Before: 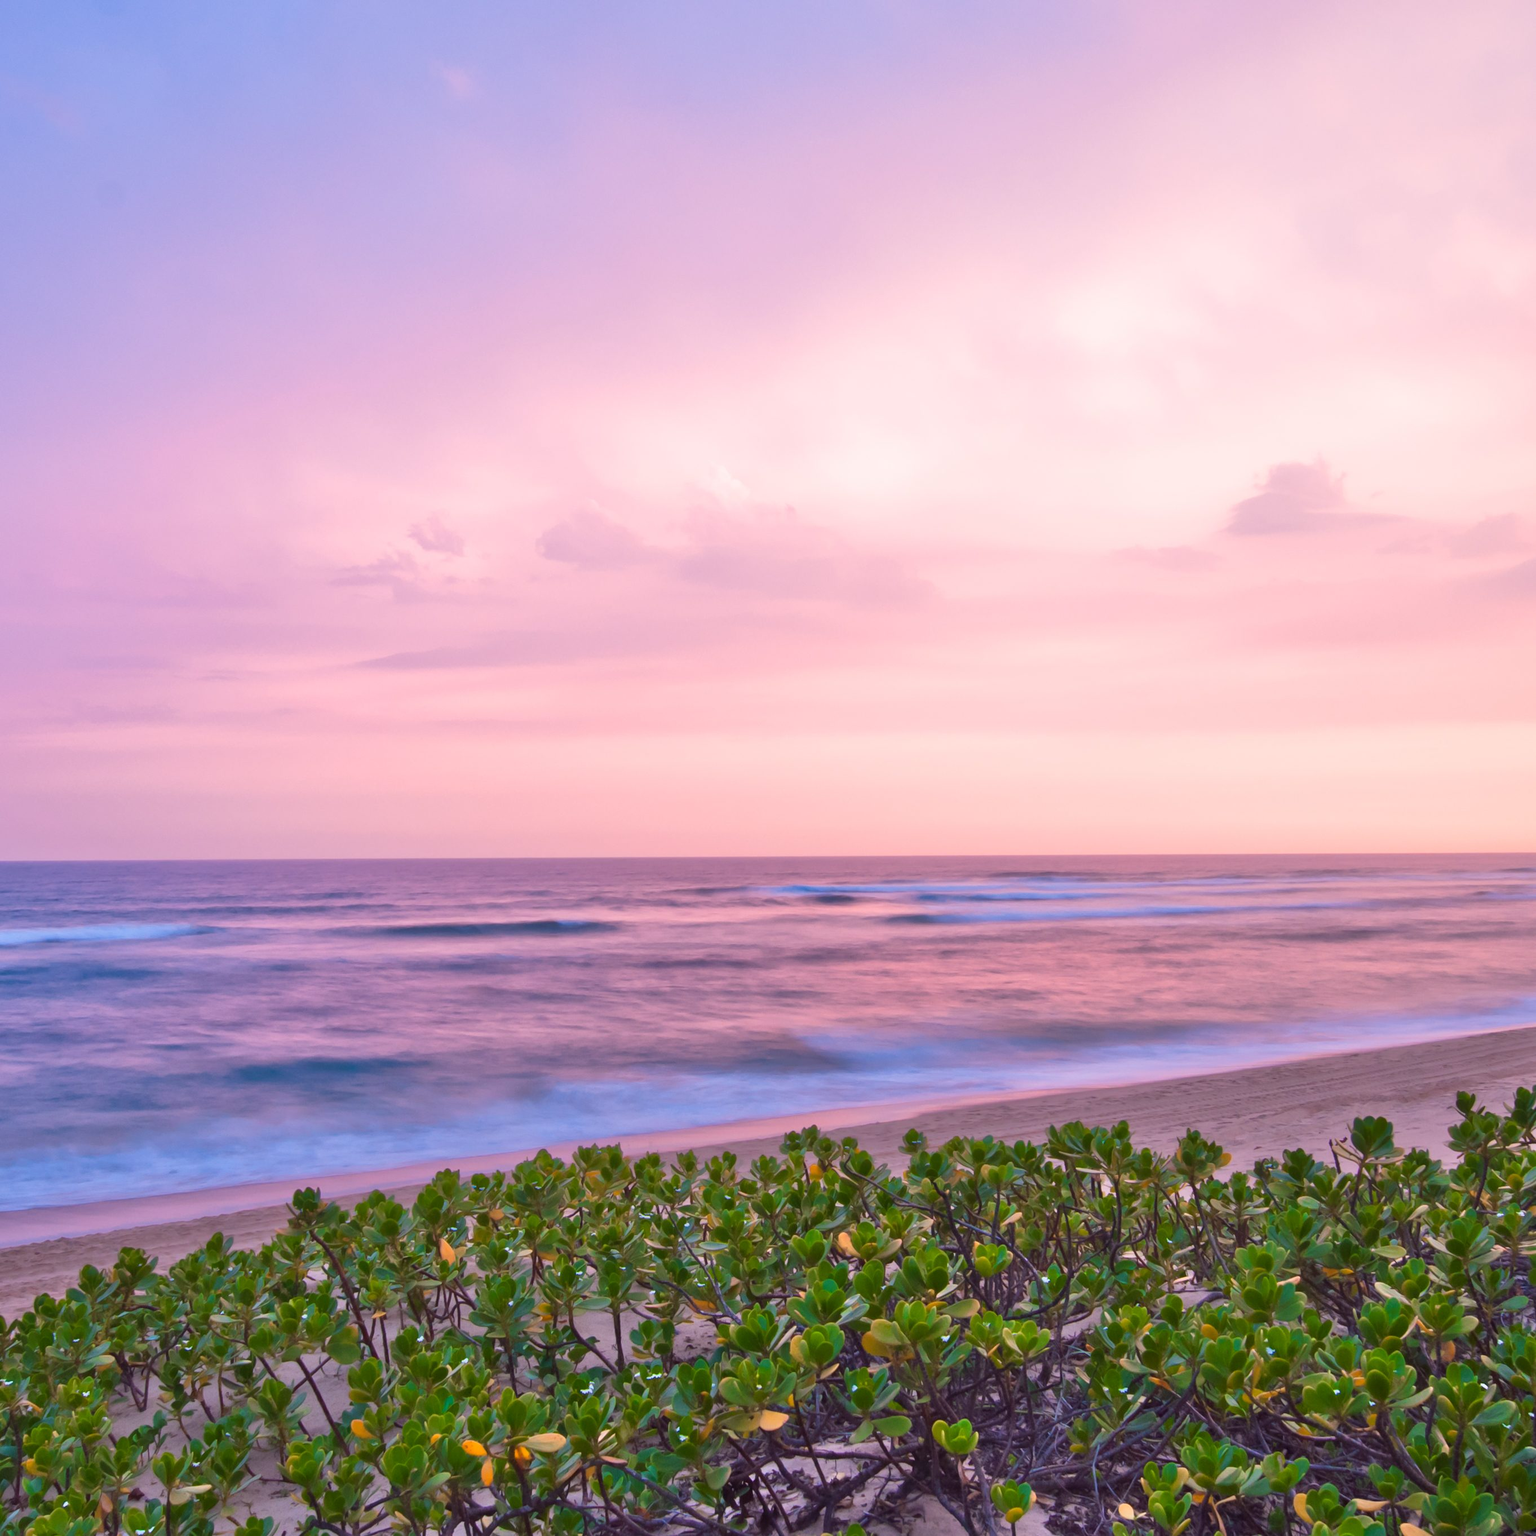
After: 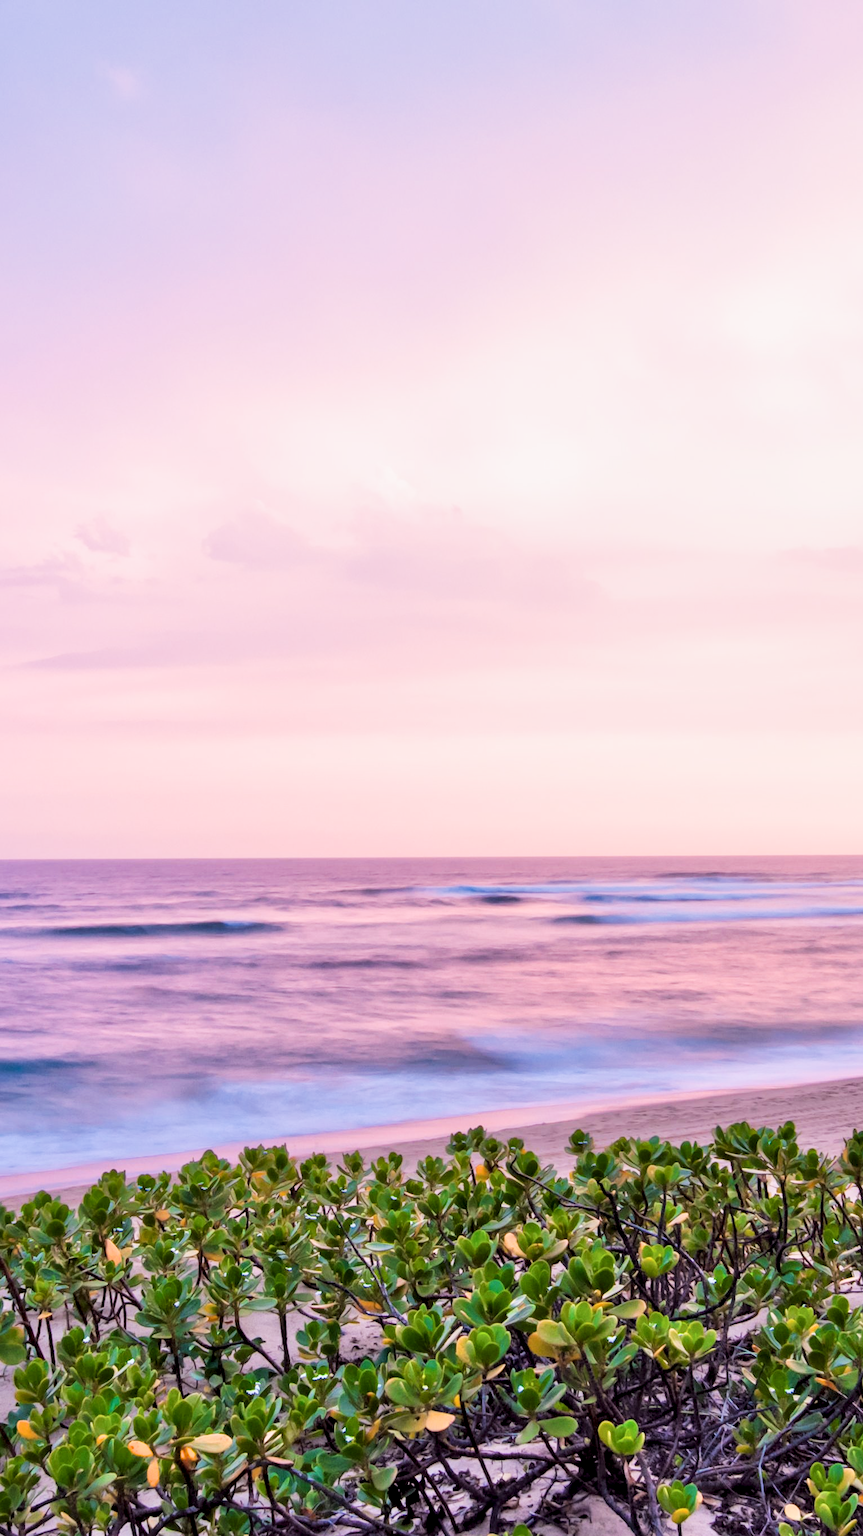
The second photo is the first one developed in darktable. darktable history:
local contrast: highlights 24%, shadows 76%, midtone range 0.744
crop: left 21.779%, right 21.969%, bottom 0.011%
exposure: black level correction 0, exposure 0.702 EV, compensate exposure bias true, compensate highlight preservation false
filmic rgb: black relative exposure -5.14 EV, white relative exposure 3.98 EV, hardness 2.88, contrast 1.301, highlights saturation mix -30.98%, preserve chrominance max RGB
